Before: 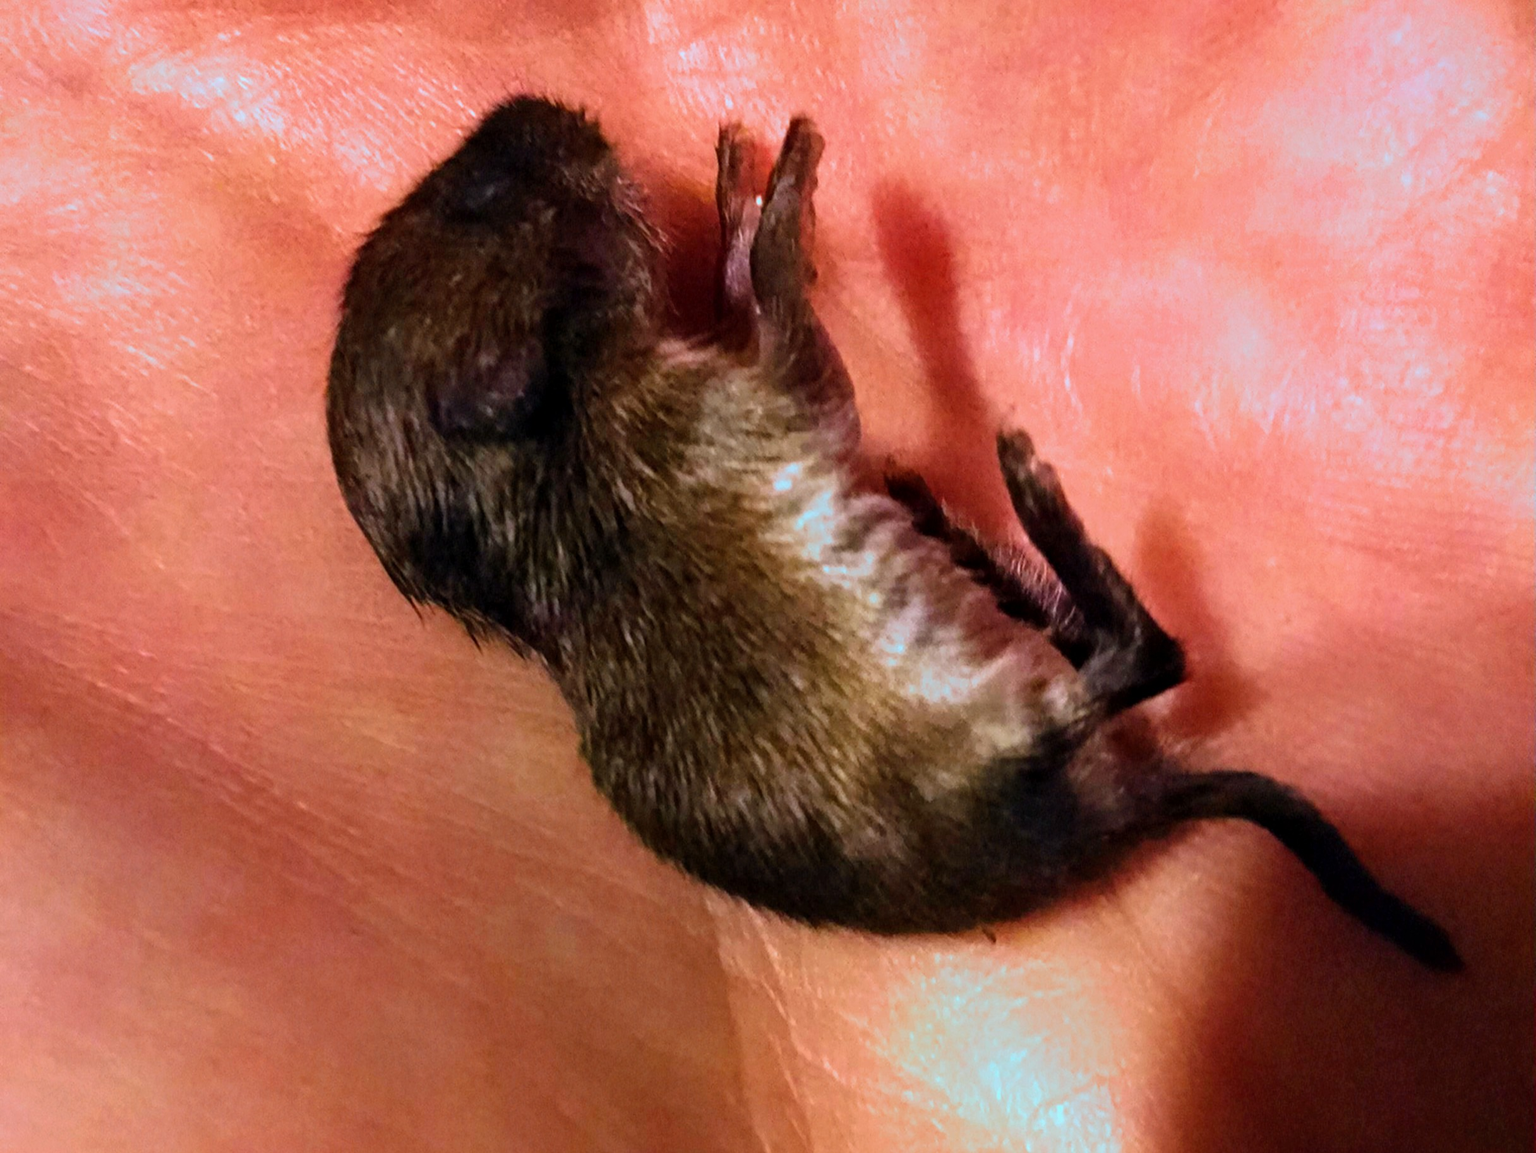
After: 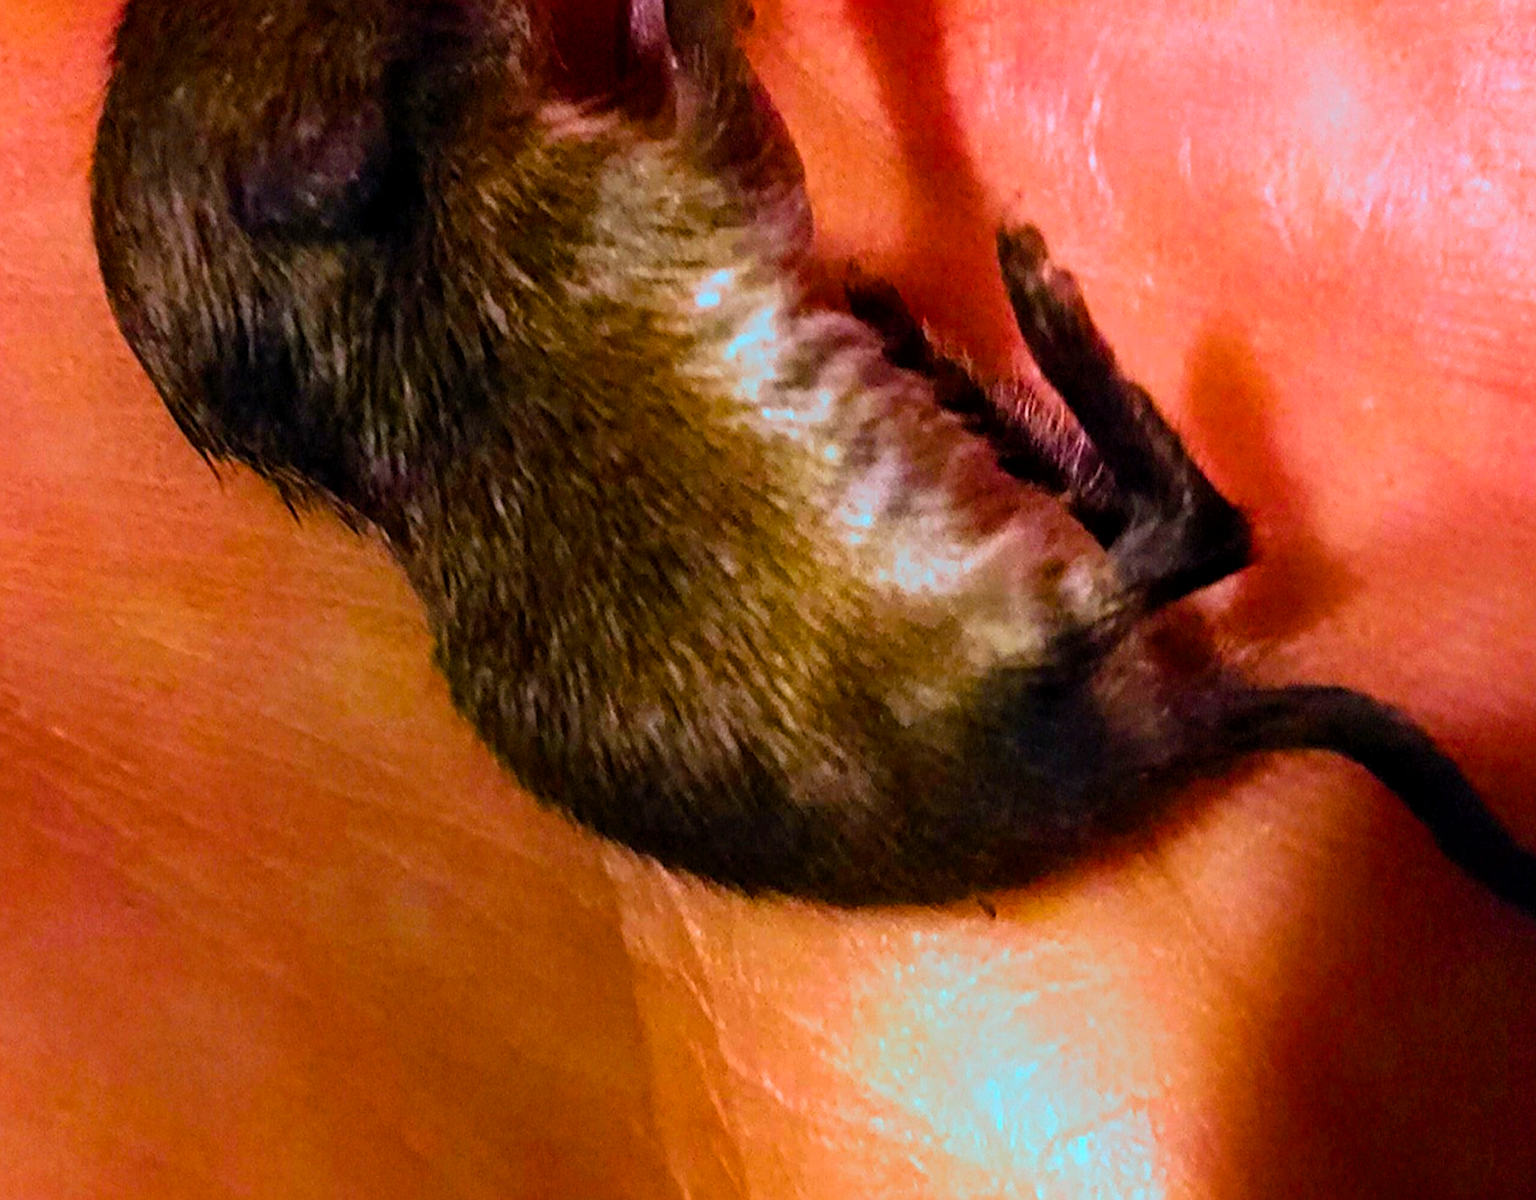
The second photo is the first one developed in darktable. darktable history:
crop: left 16.871%, top 22.857%, right 9.116%
color balance rgb: linear chroma grading › global chroma 15%, perceptual saturation grading › global saturation 30%
sharpen: on, module defaults
tone equalizer: on, module defaults
